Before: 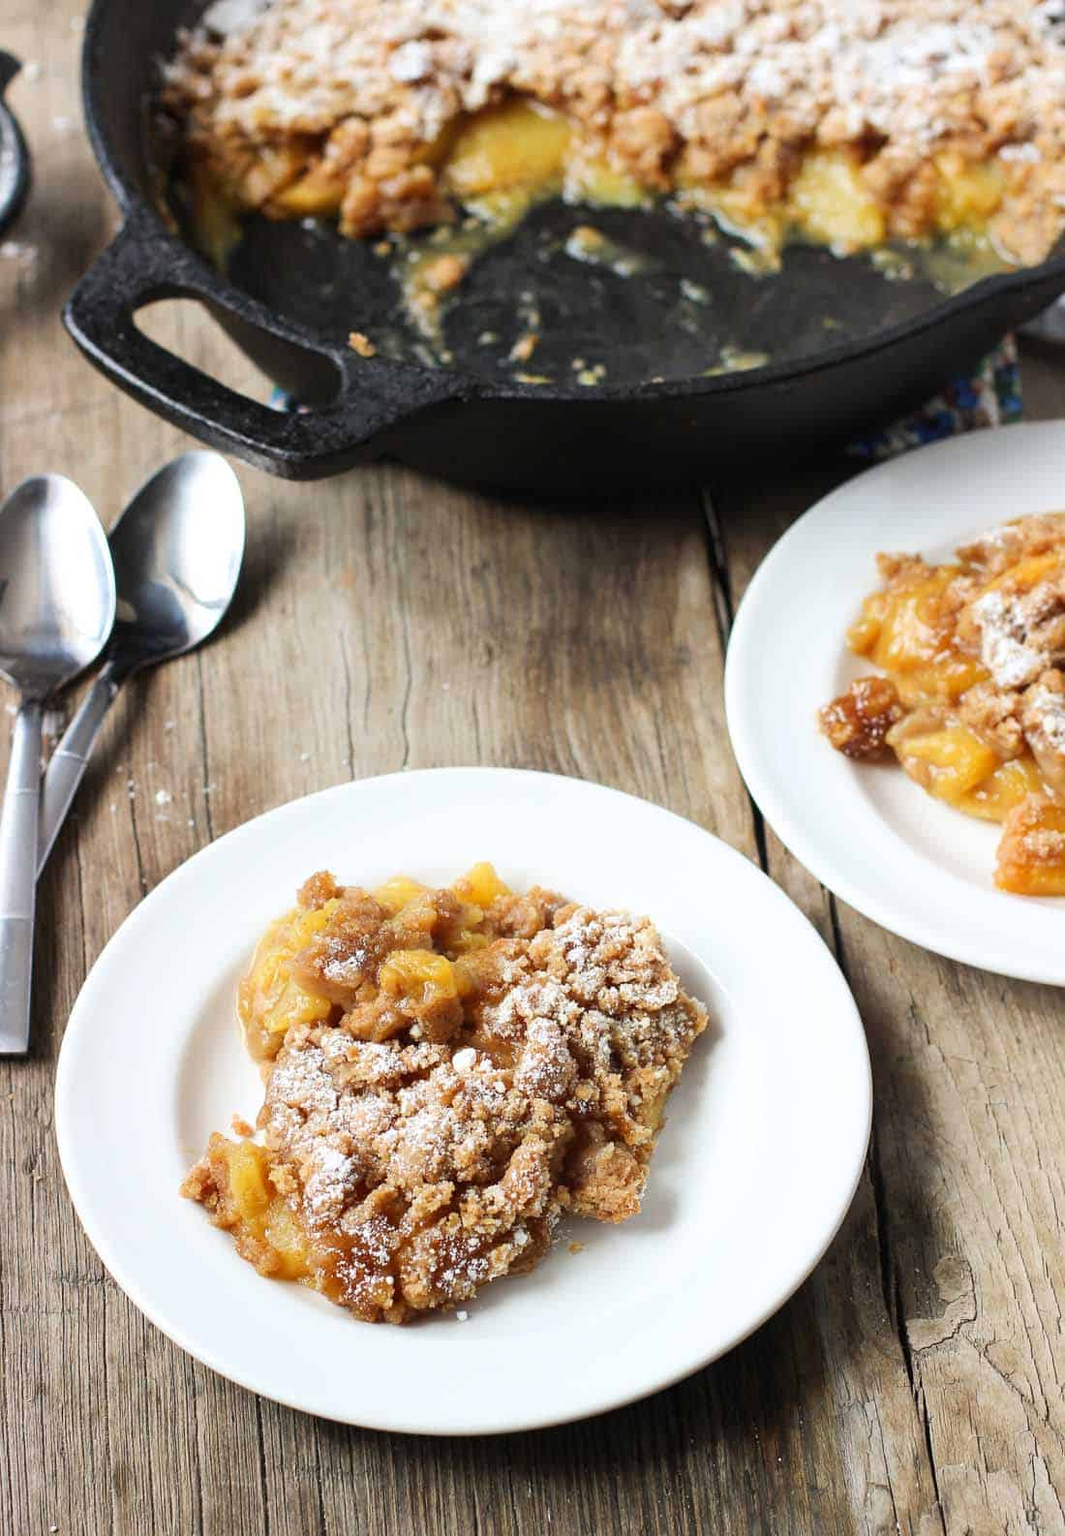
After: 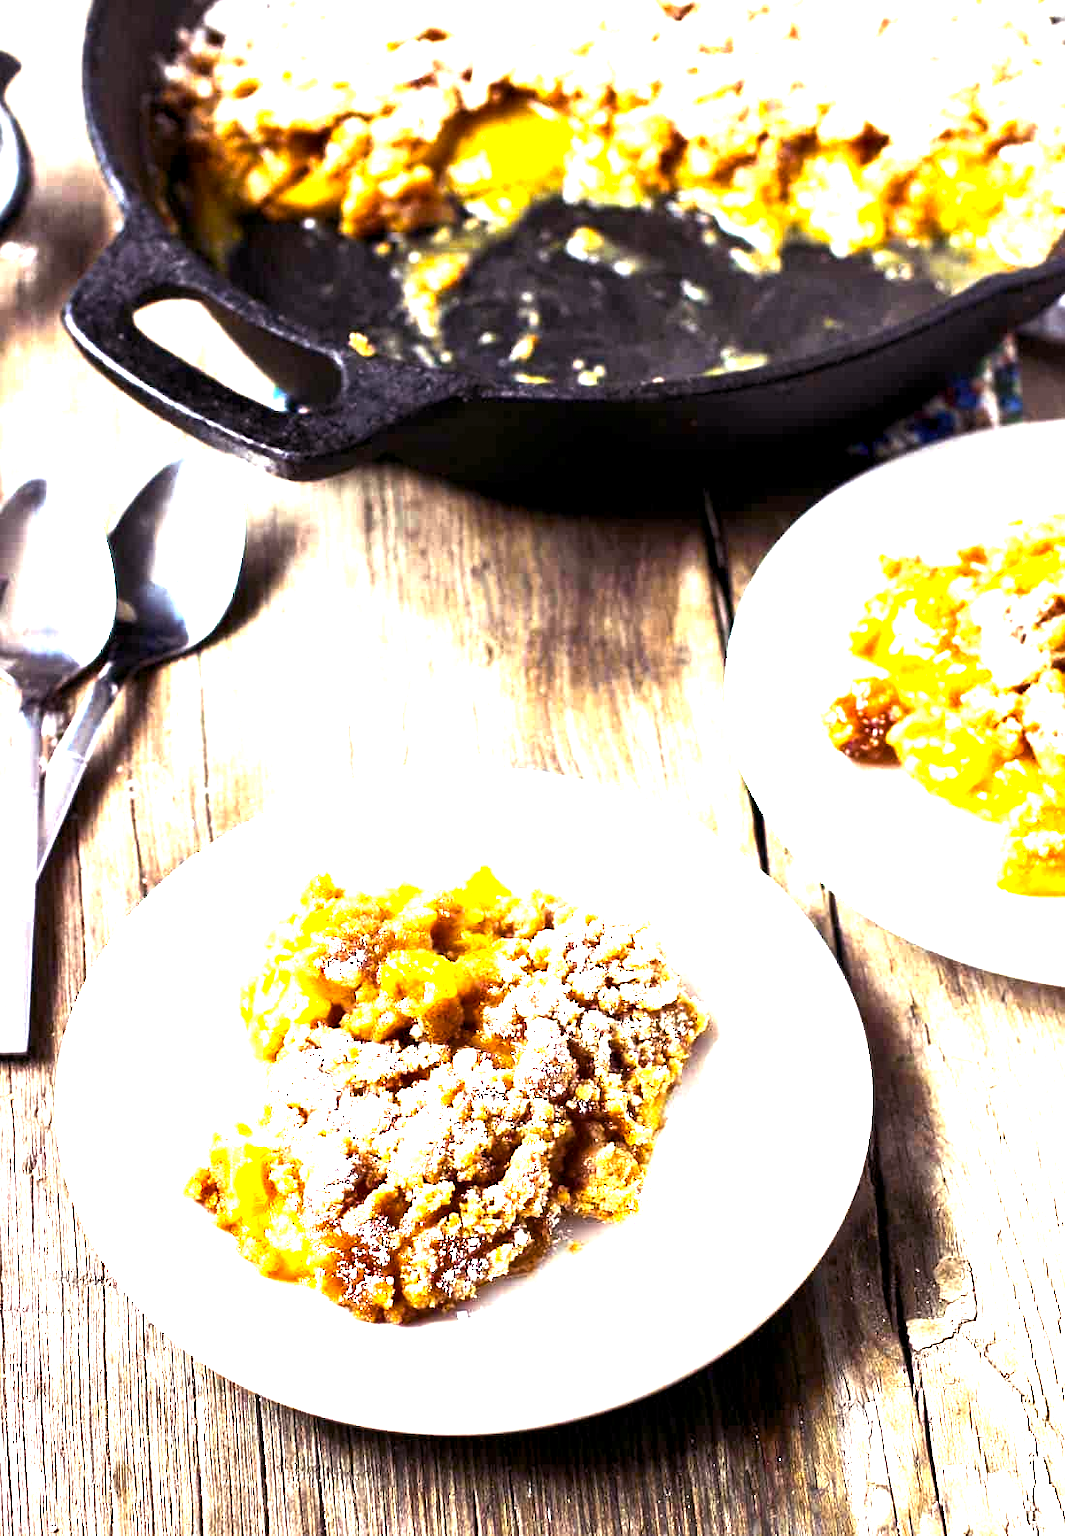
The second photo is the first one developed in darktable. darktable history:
color balance rgb: shadows lift › chroma 6.329%, shadows lift › hue 305.29°, global offset › luminance -0.475%, perceptual saturation grading › global saturation 19.602%, perceptual brilliance grading › global brilliance 30.461%, perceptual brilliance grading › highlights 49.362%, perceptual brilliance grading › mid-tones 50.999%, perceptual brilliance grading › shadows -22.101%
